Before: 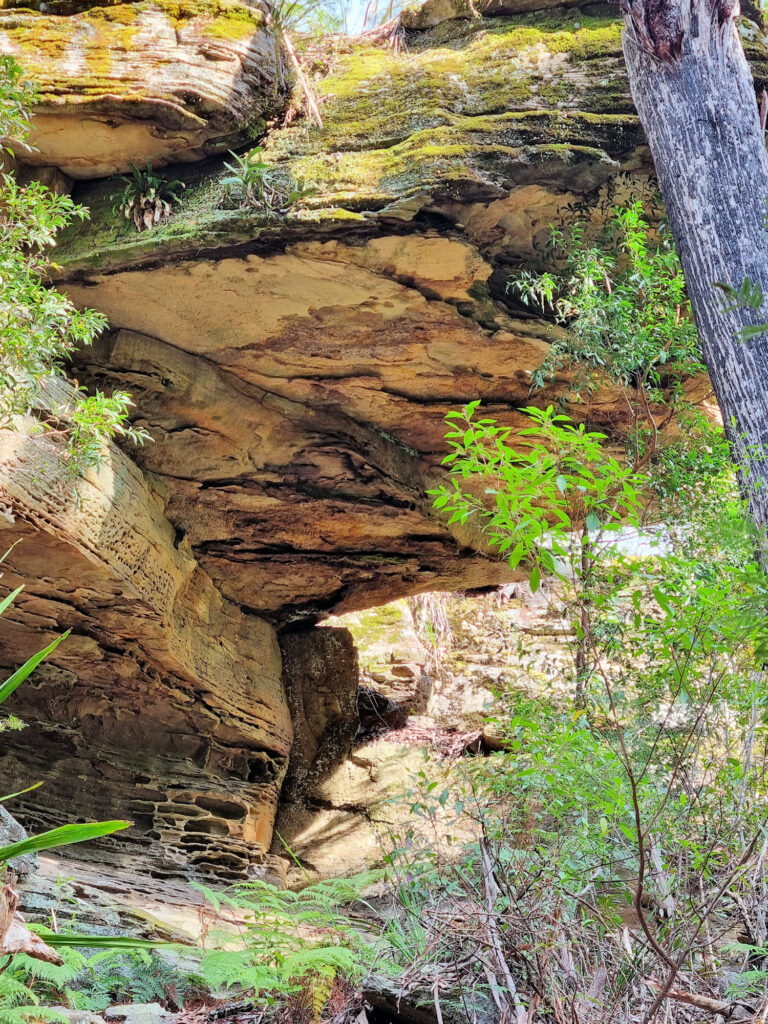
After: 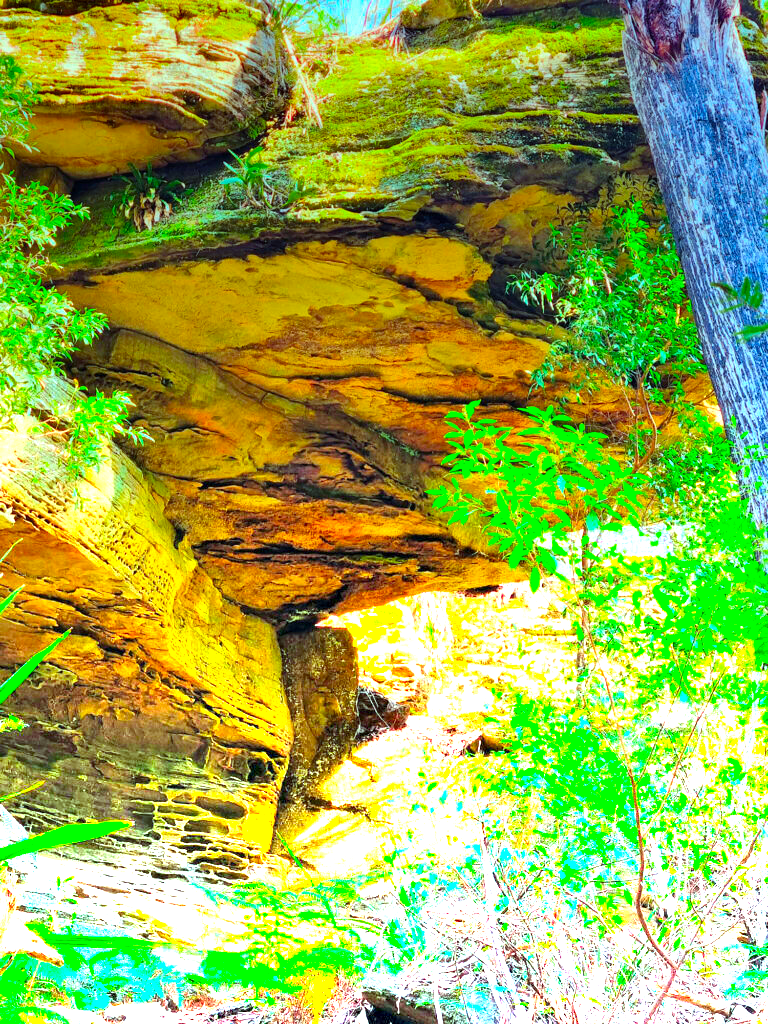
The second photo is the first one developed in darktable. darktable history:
color balance rgb: perceptual saturation grading › global saturation 25%, global vibrance 20%
color correction: highlights a* -10.77, highlights b* 9.8, saturation 1.72
graduated density: density -3.9 EV
white balance: red 0.967, blue 1.049
